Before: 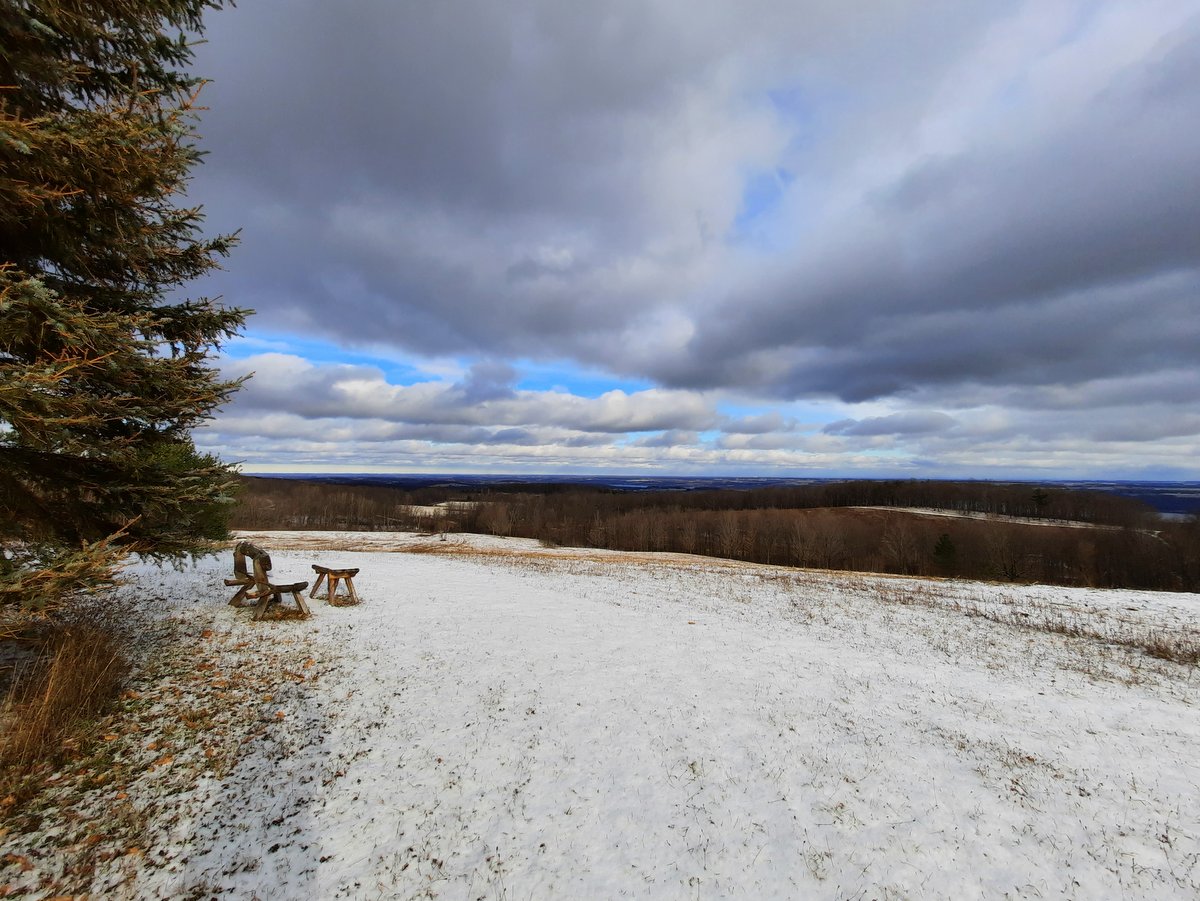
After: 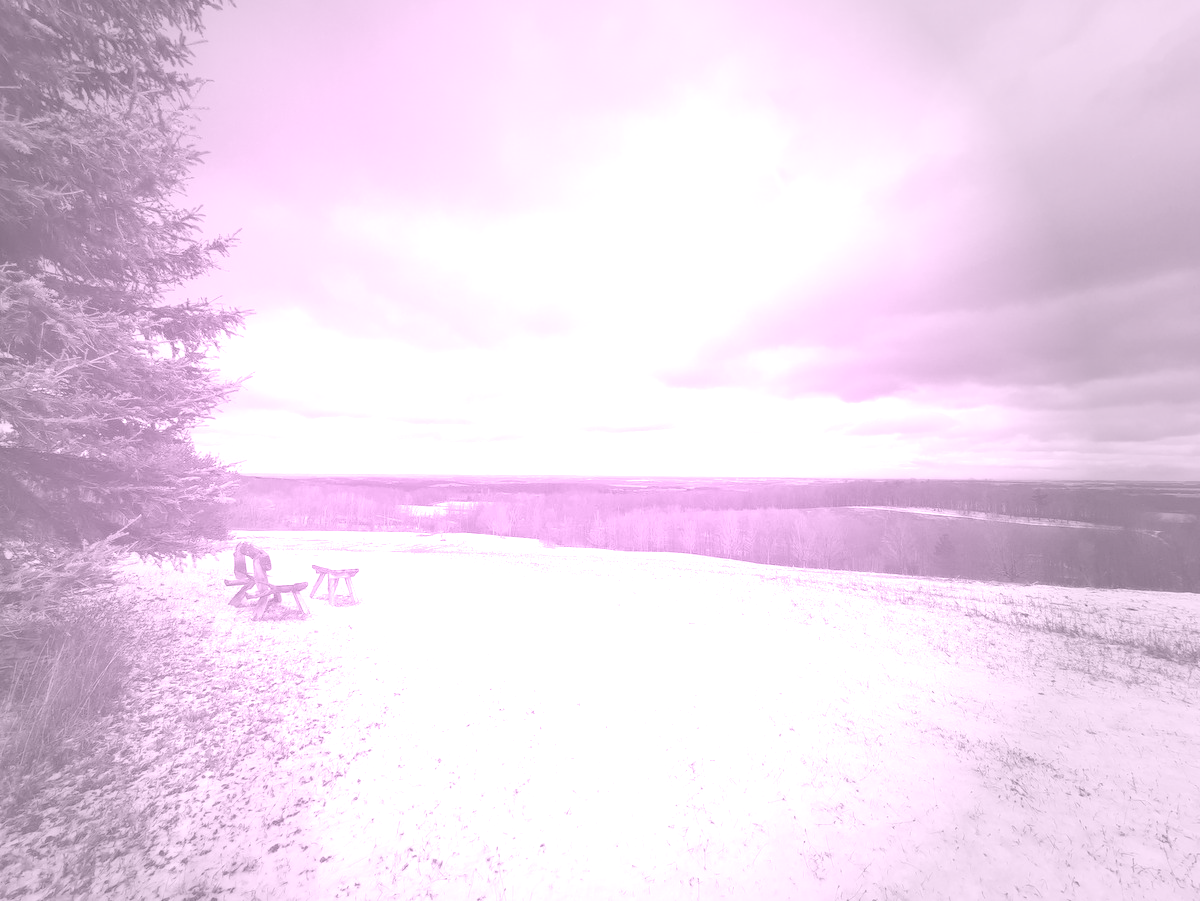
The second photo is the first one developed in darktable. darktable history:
exposure: exposure 3 EV, compensate highlight preservation false
color balance rgb: on, module defaults
color calibration: illuminant as shot in camera, x 0.462, y 0.419, temperature 2651.64 K
vignetting: fall-off start 33.76%, fall-off radius 64.94%, brightness -0.575, center (-0.12, -0.002), width/height ratio 0.959
colorize: hue 331.2°, saturation 69%, source mix 30.28%, lightness 69.02%, version 1
